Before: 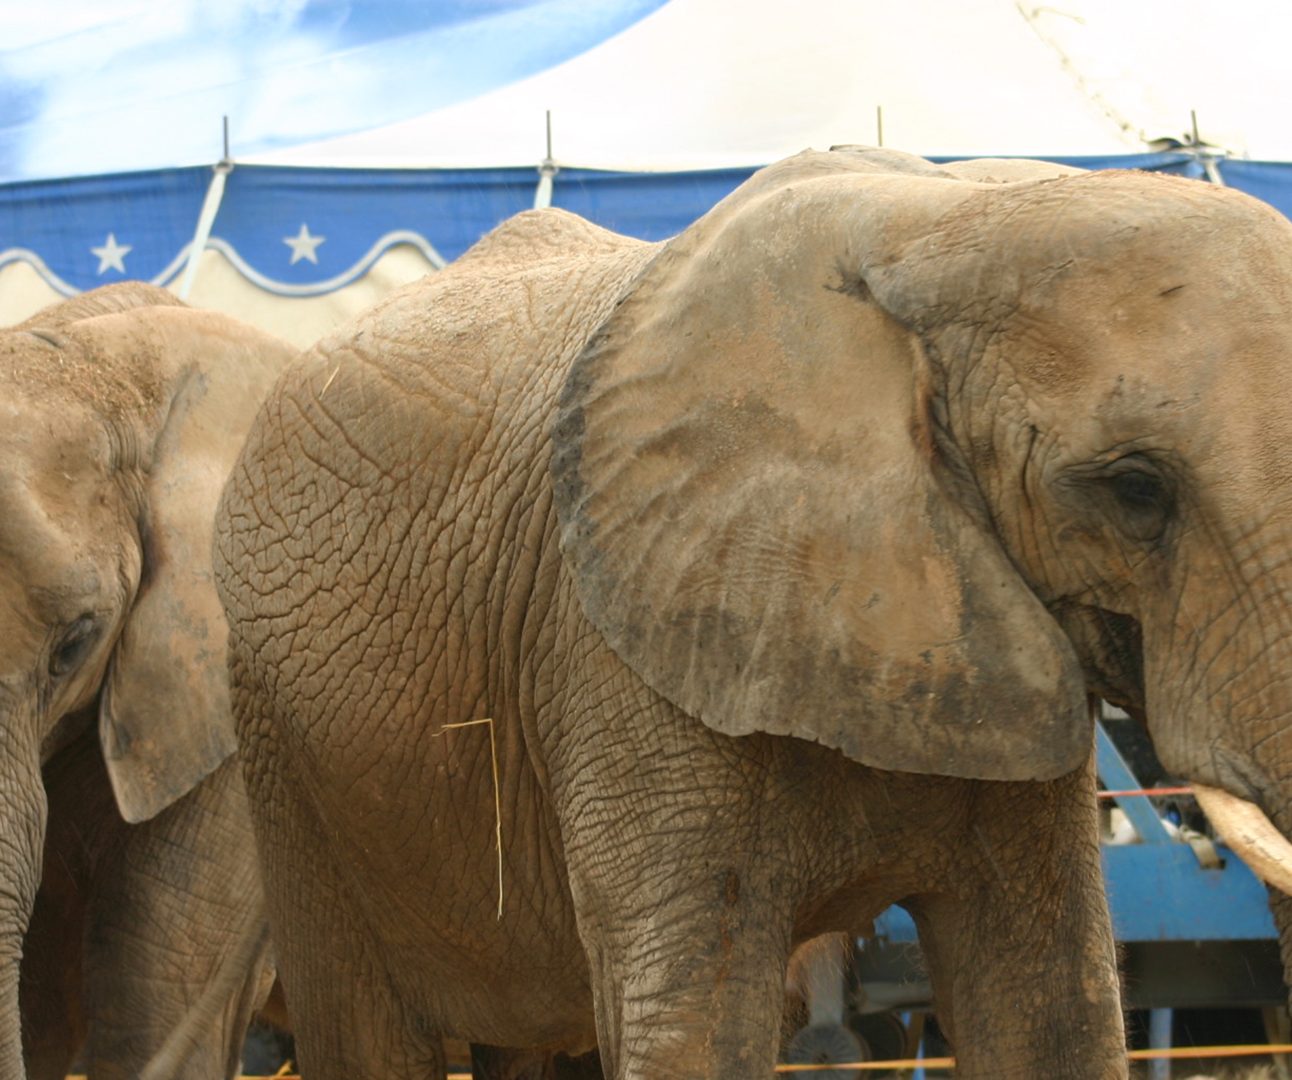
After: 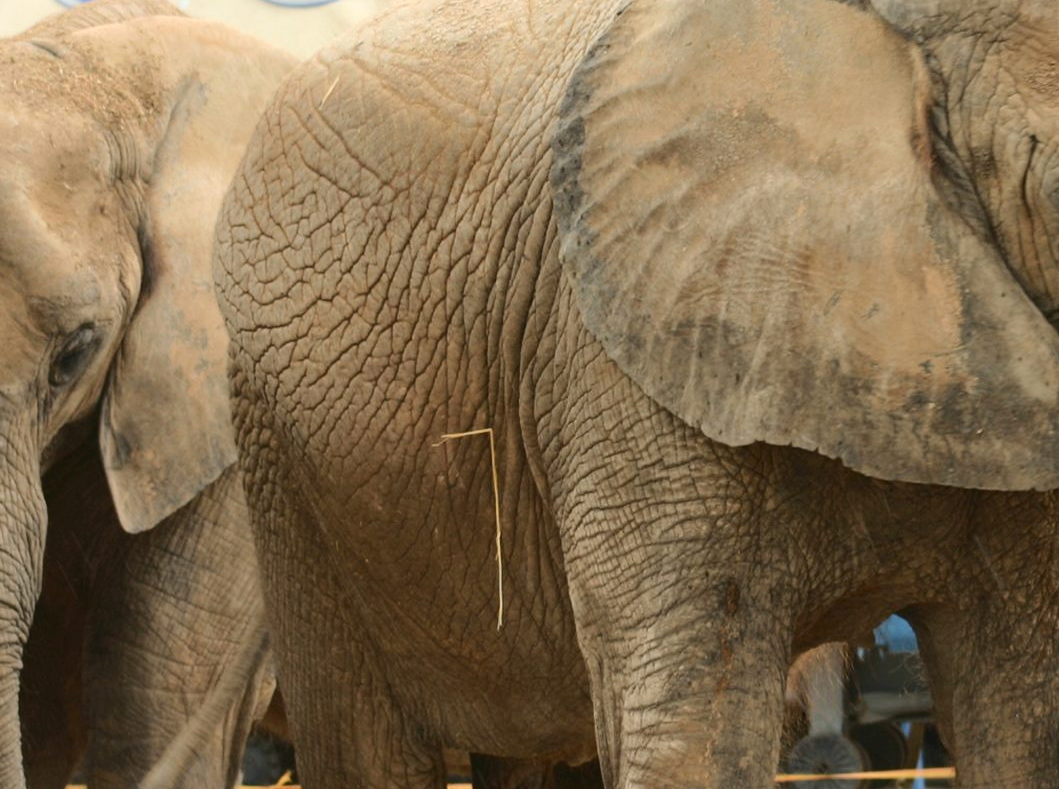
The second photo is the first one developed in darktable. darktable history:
tone curve: curves: ch0 [(0, 0) (0.003, 0.047) (0.011, 0.05) (0.025, 0.053) (0.044, 0.057) (0.069, 0.062) (0.1, 0.084) (0.136, 0.115) (0.177, 0.159) (0.224, 0.216) (0.277, 0.289) (0.335, 0.382) (0.399, 0.474) (0.468, 0.561) (0.543, 0.636) (0.623, 0.705) (0.709, 0.778) (0.801, 0.847) (0.898, 0.916) (1, 1)], color space Lab, independent channels, preserve colors none
crop: top 26.871%, right 18.01%
